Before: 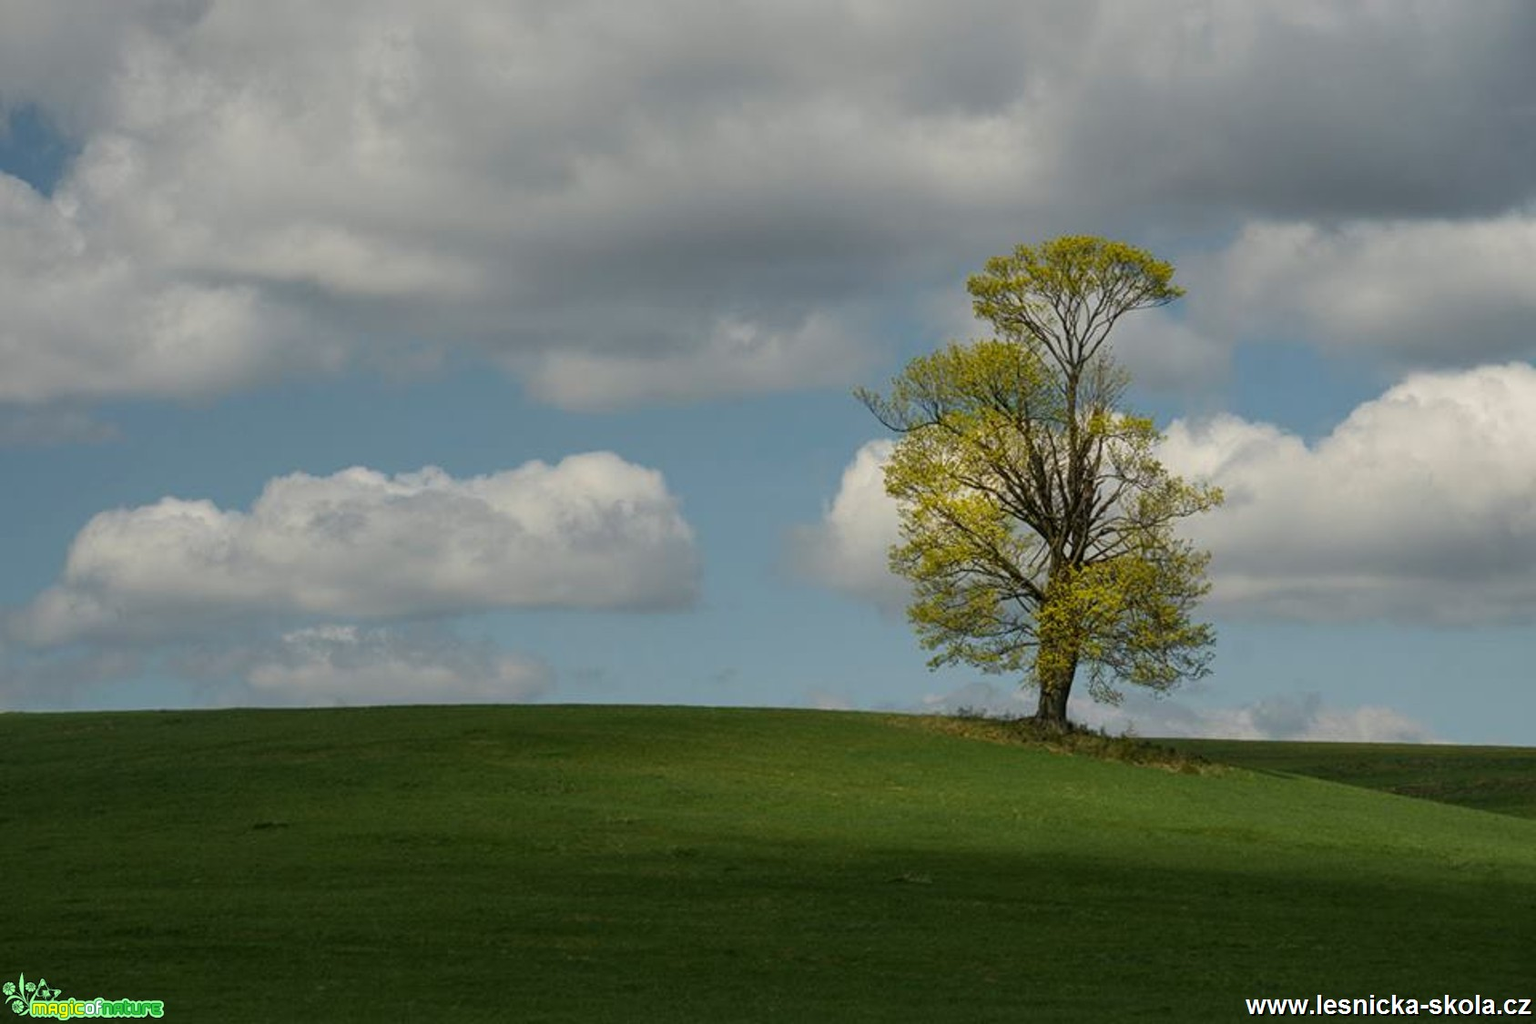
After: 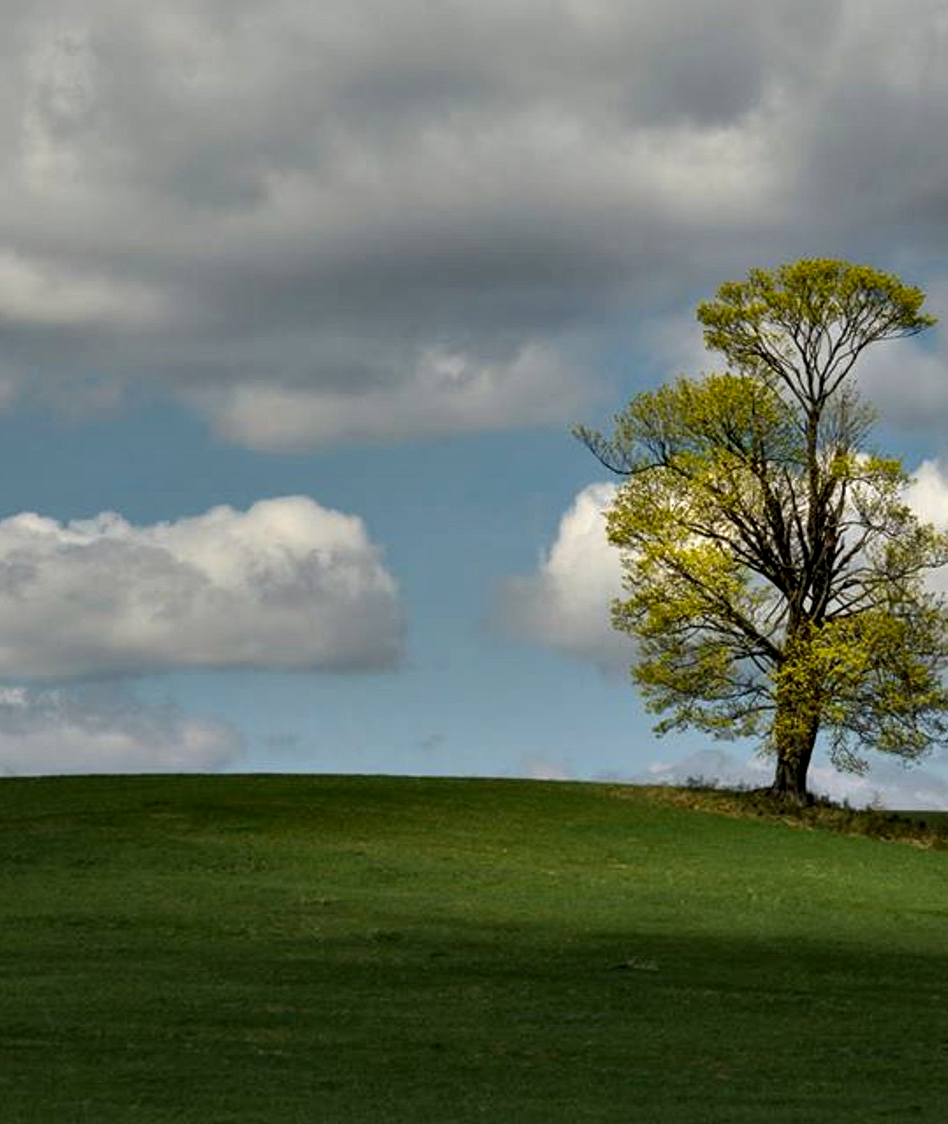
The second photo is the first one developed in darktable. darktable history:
crop: left 21.674%, right 22.086%
contrast equalizer: octaves 7, y [[0.6 ×6], [0.55 ×6], [0 ×6], [0 ×6], [0 ×6]]
